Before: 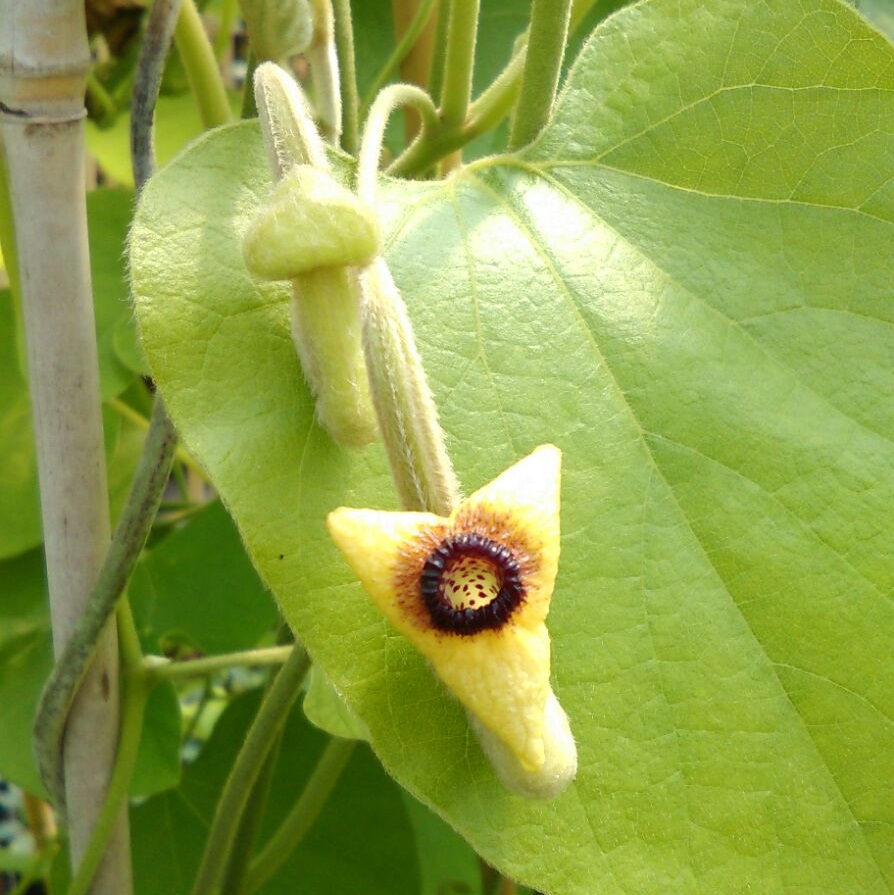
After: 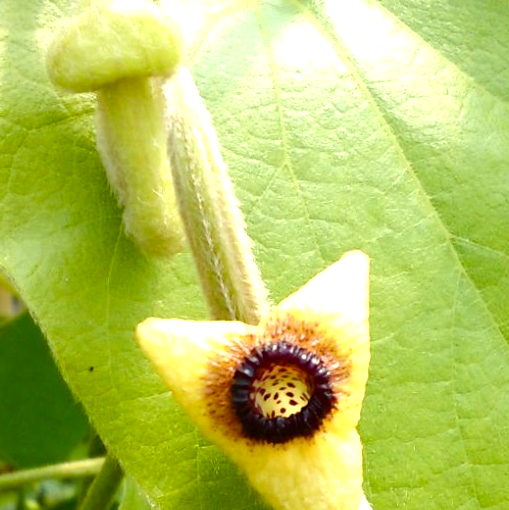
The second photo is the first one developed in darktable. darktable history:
crop and rotate: left 22.13%, top 22.054%, right 22.026%, bottom 22.102%
rotate and perspective: rotation -1.24°, automatic cropping off
color balance rgb: shadows lift › luminance -20%, power › hue 72.24°, highlights gain › luminance 15%, global offset › hue 171.6°, perceptual saturation grading › global saturation 14.09%, perceptual saturation grading › highlights -25%, perceptual saturation grading › shadows 25%, global vibrance 25%, contrast 10%
